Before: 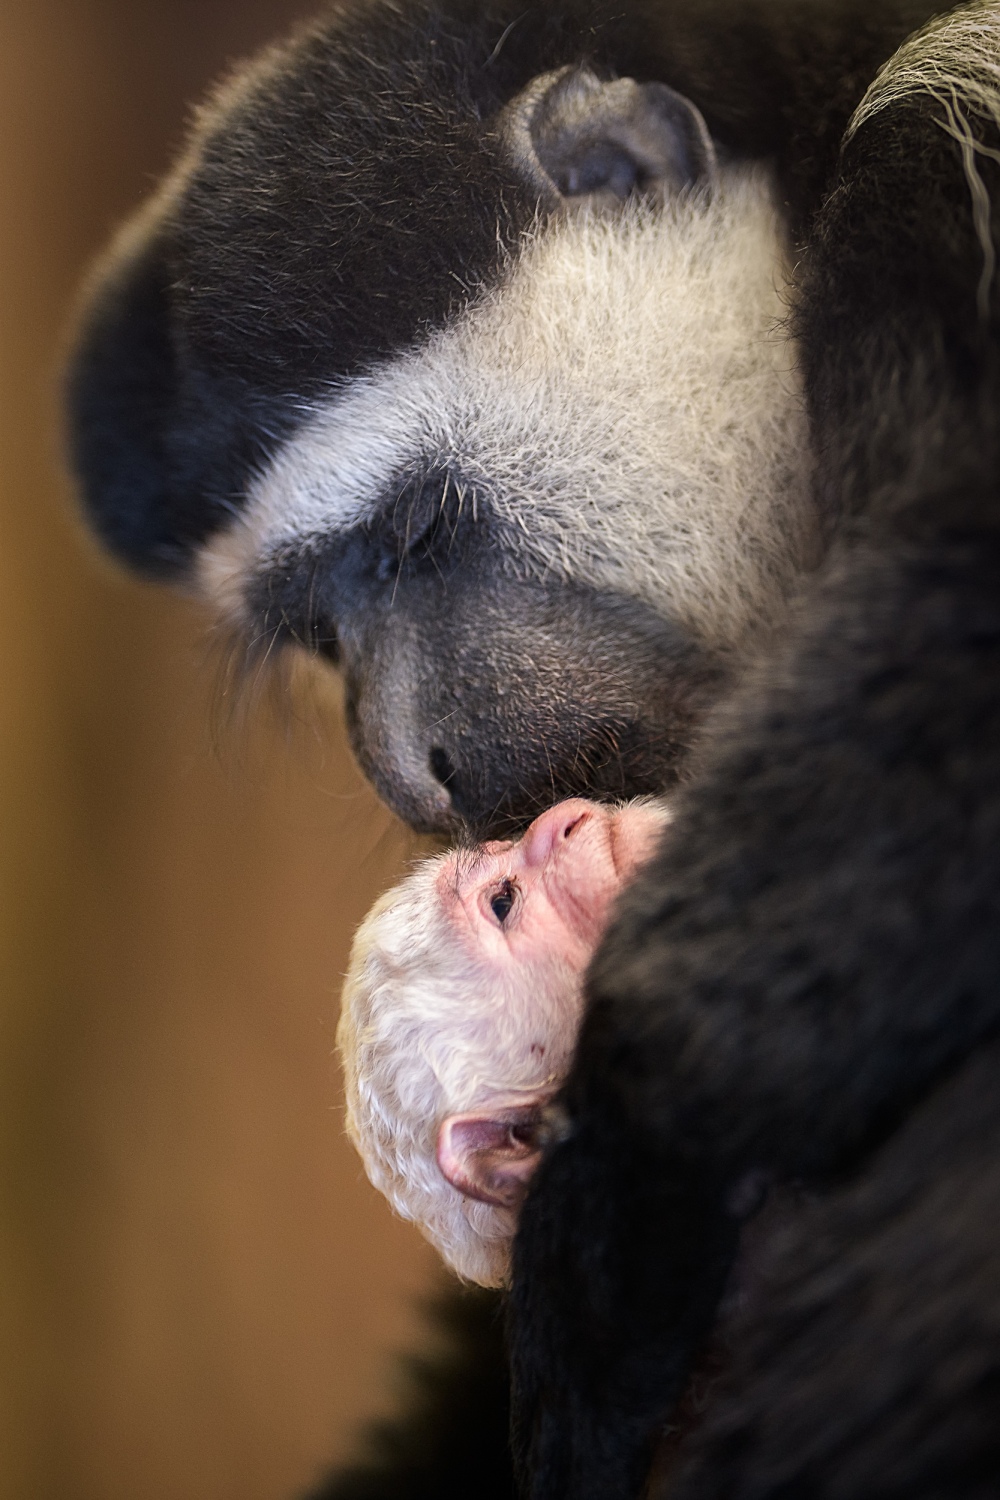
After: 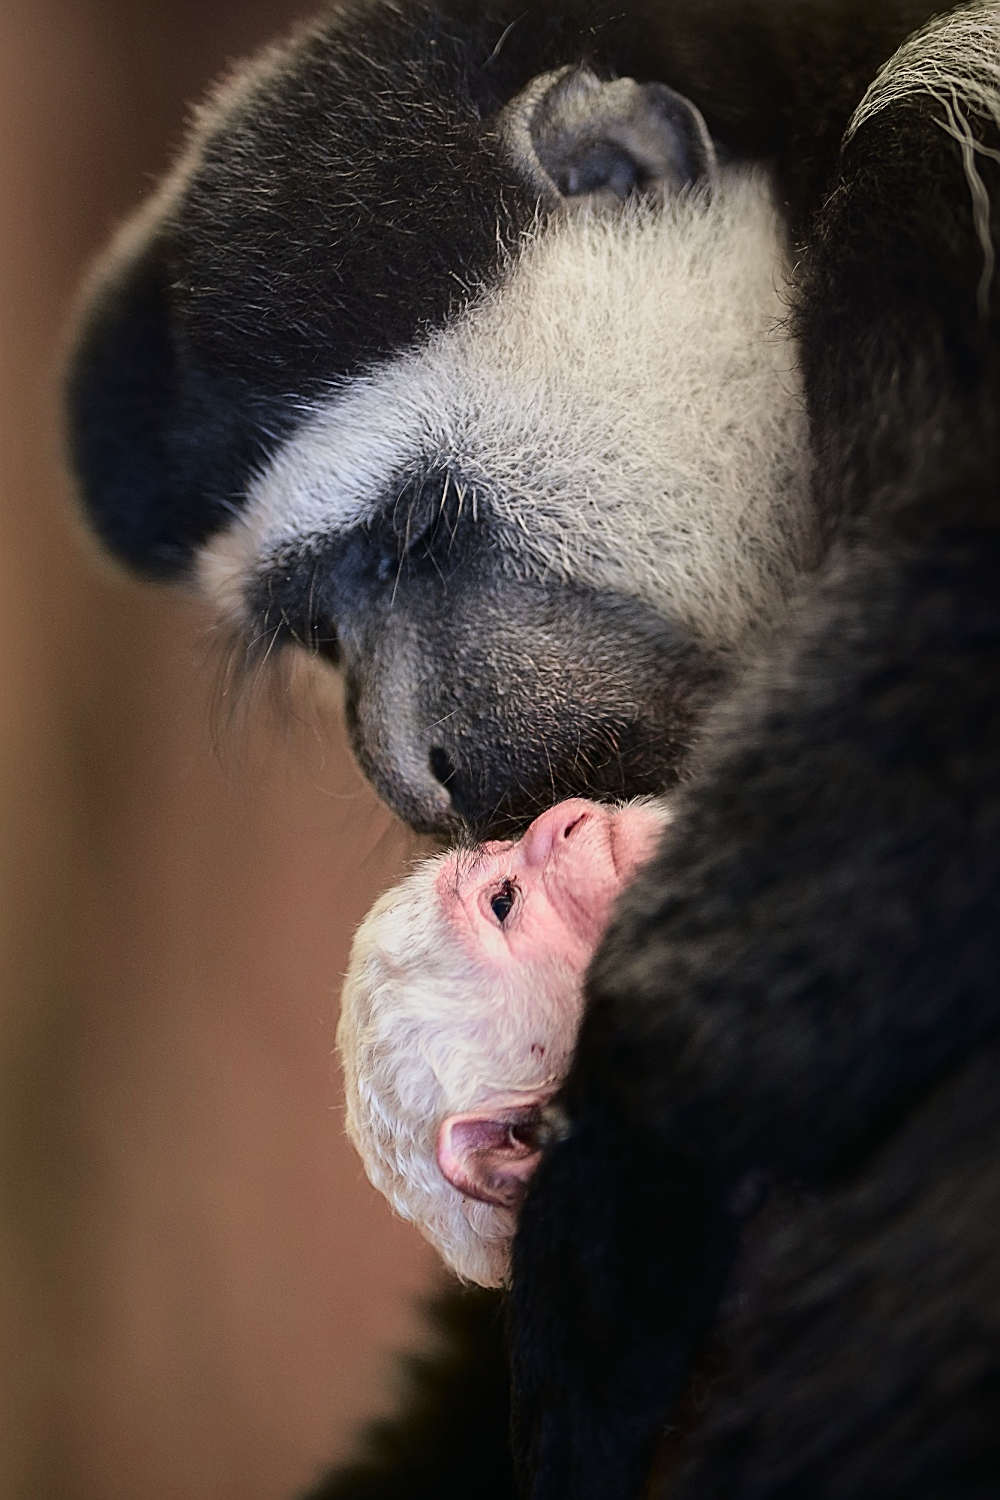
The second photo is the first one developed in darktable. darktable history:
sharpen: on, module defaults
tone curve: curves: ch0 [(0, 0.009) (0.105, 0.069) (0.195, 0.154) (0.289, 0.278) (0.384, 0.391) (0.513, 0.53) (0.66, 0.667) (0.895, 0.863) (1, 0.919)]; ch1 [(0, 0) (0.161, 0.092) (0.35, 0.33) (0.403, 0.395) (0.456, 0.469) (0.502, 0.499) (0.519, 0.514) (0.576, 0.587) (0.642, 0.645) (0.701, 0.742) (1, 0.942)]; ch2 [(0, 0) (0.371, 0.362) (0.437, 0.437) (0.501, 0.5) (0.53, 0.528) (0.569, 0.551) (0.619, 0.58) (0.883, 0.752) (1, 0.929)], color space Lab, independent channels, preserve colors none
